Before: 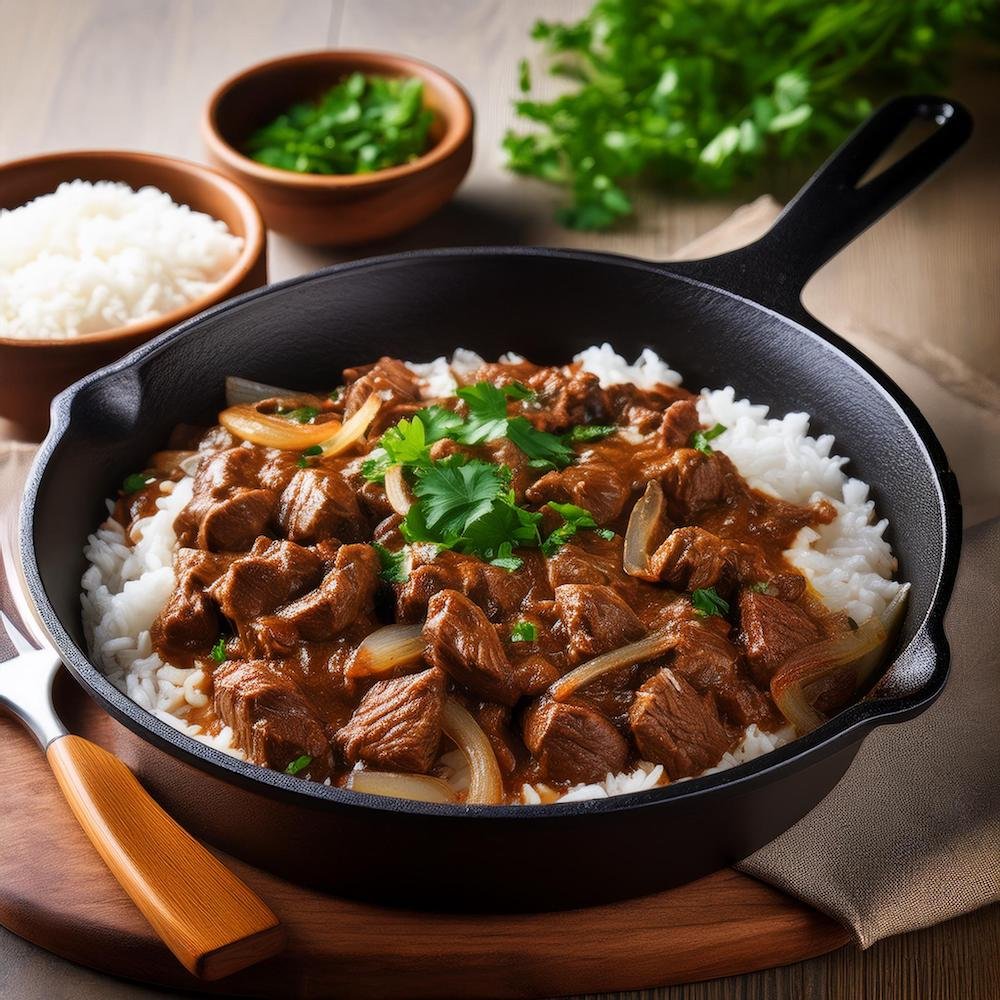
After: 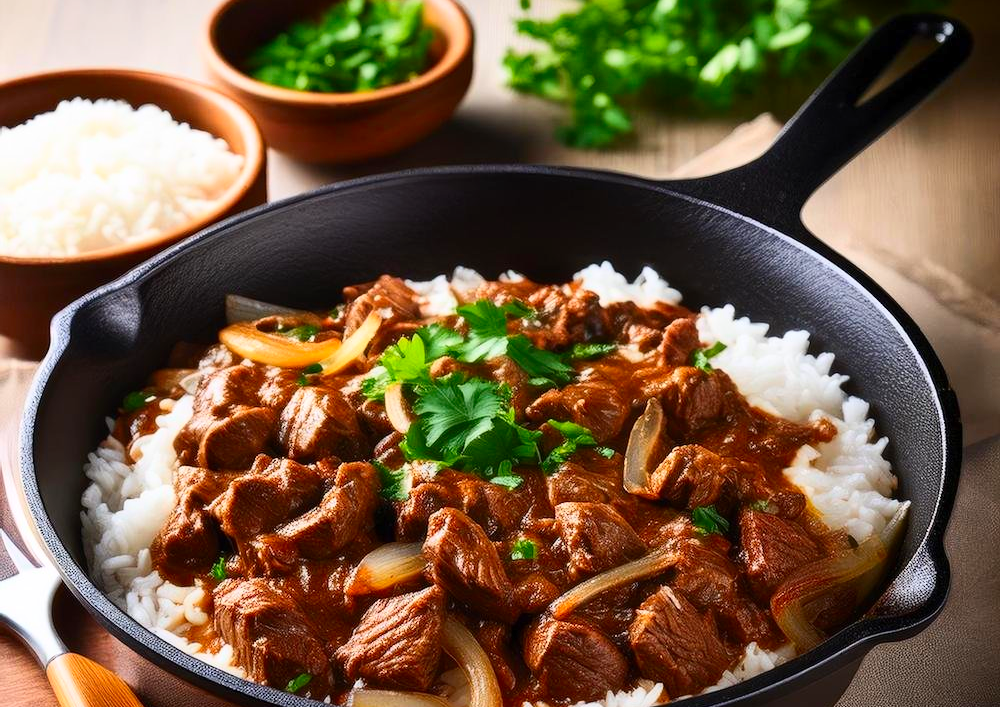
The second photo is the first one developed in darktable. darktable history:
contrast brightness saturation: contrast 0.23, brightness 0.1, saturation 0.29
crop and rotate: top 8.293%, bottom 20.996%
